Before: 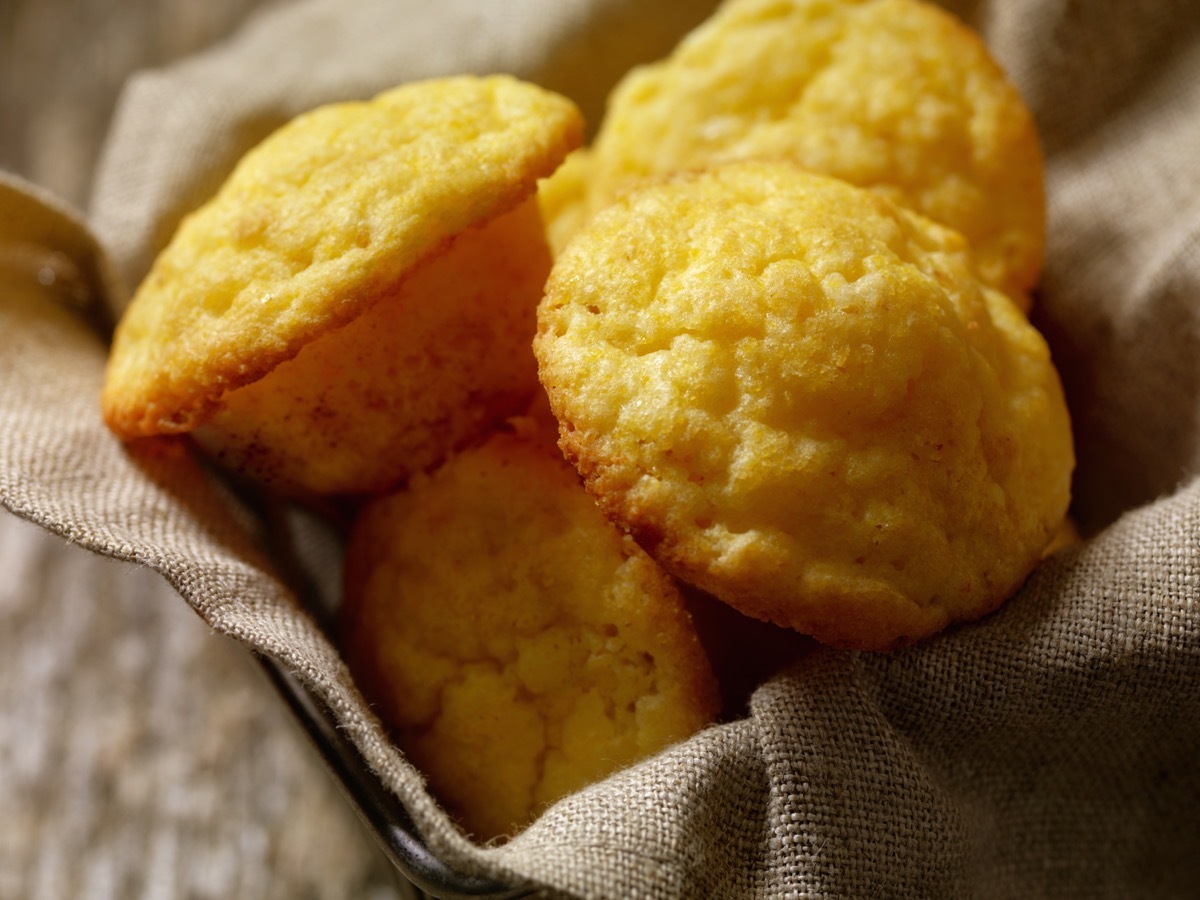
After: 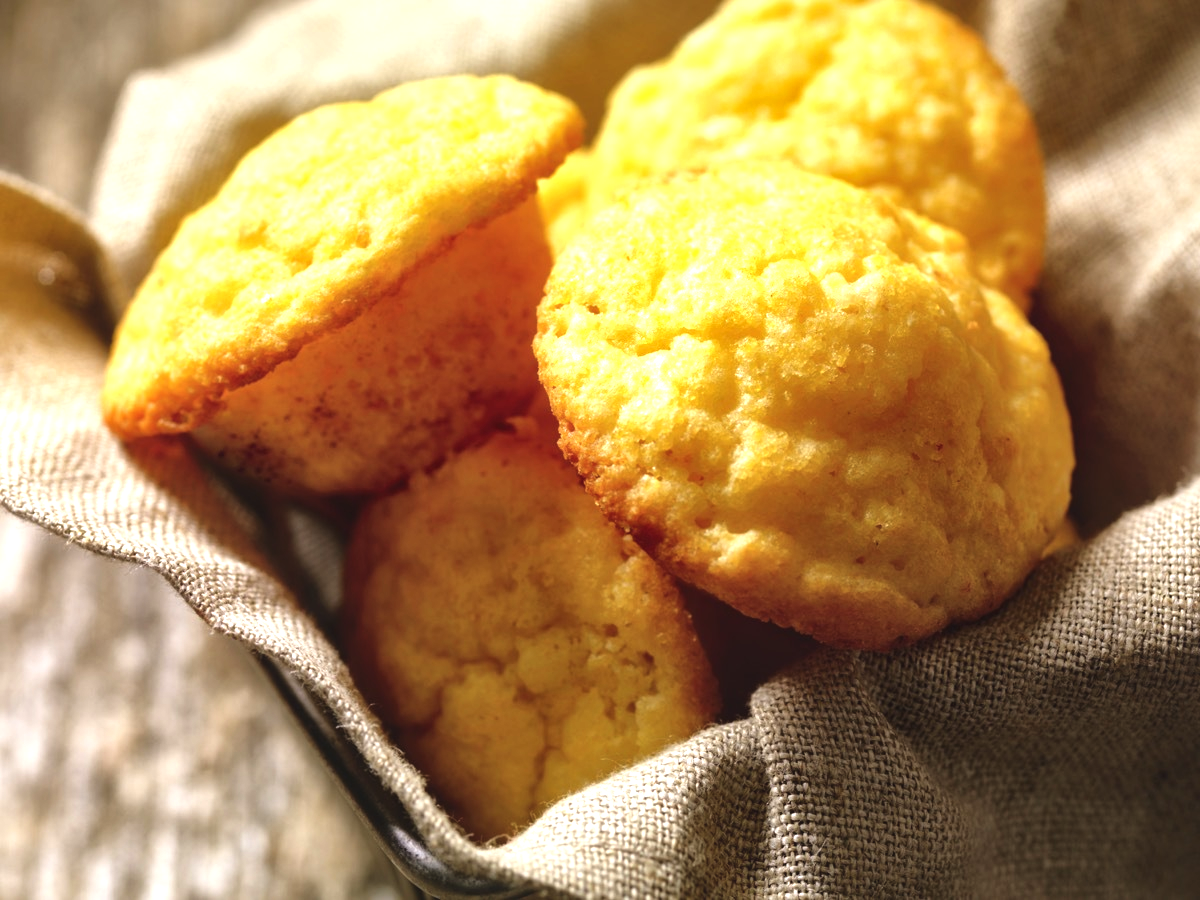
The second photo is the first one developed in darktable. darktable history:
local contrast: mode bilateral grid, contrast 21, coarseness 49, detail 141%, midtone range 0.2
exposure: black level correction -0.005, exposure 1.004 EV, compensate highlight preservation false
